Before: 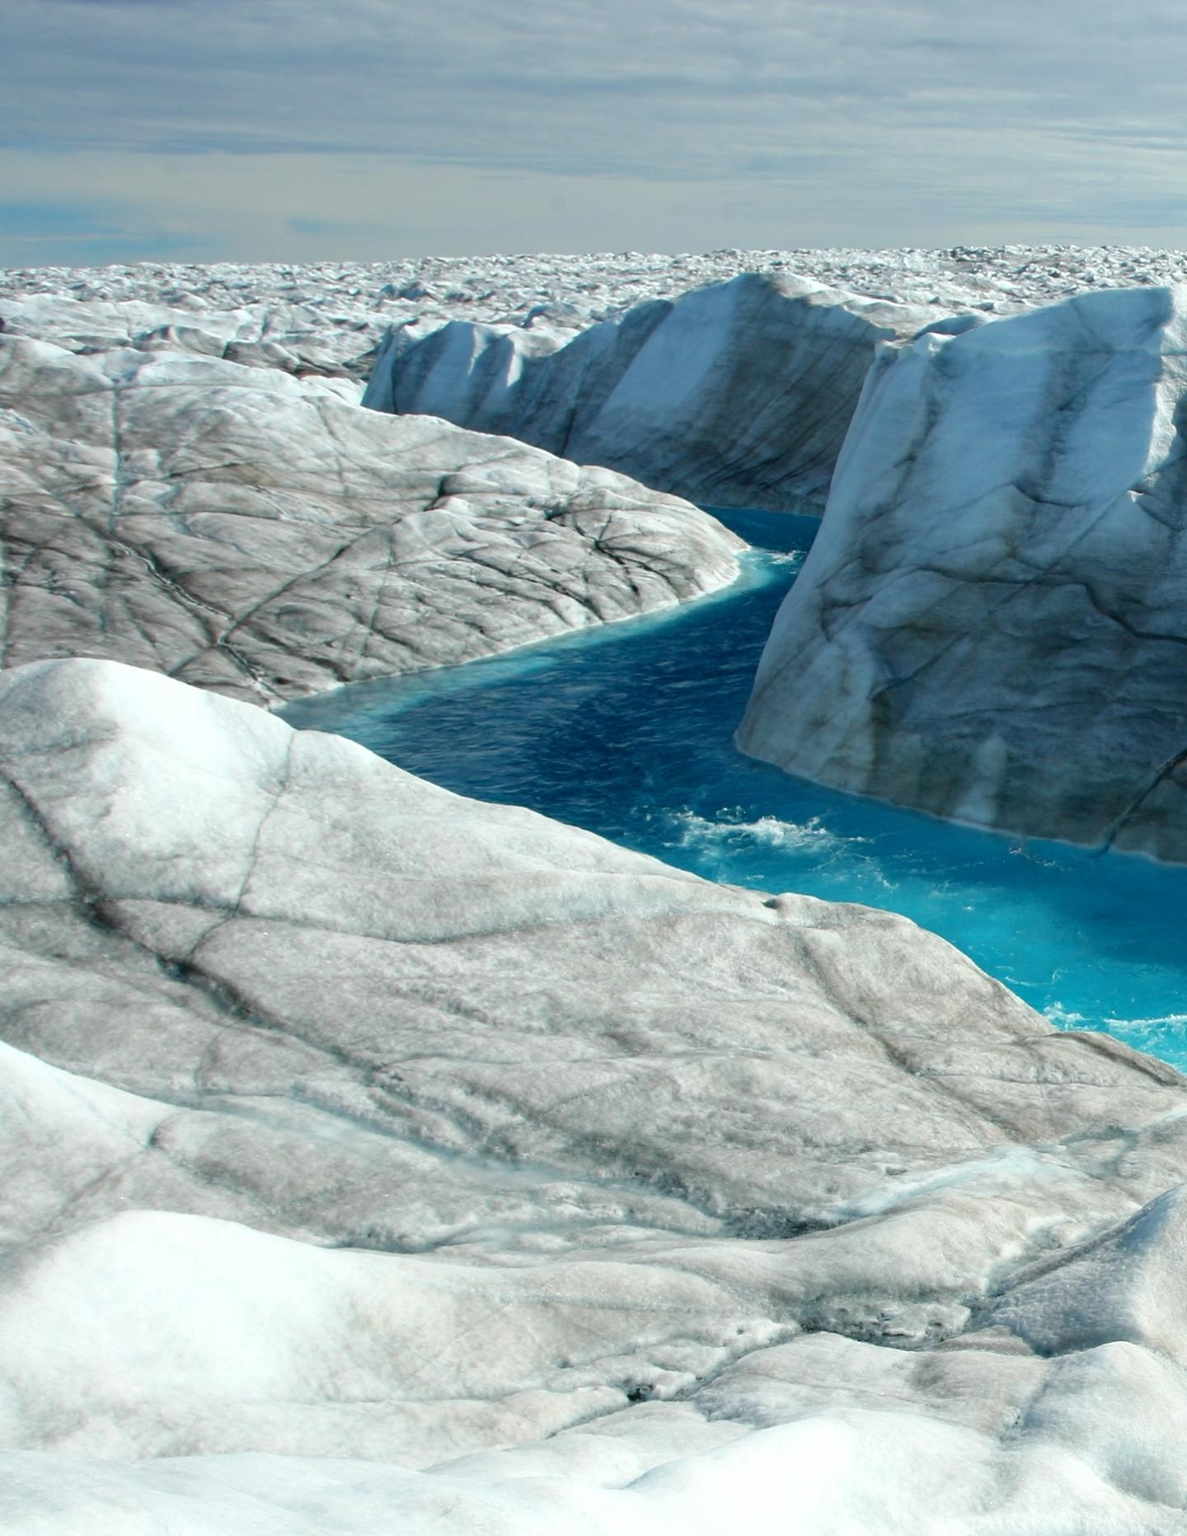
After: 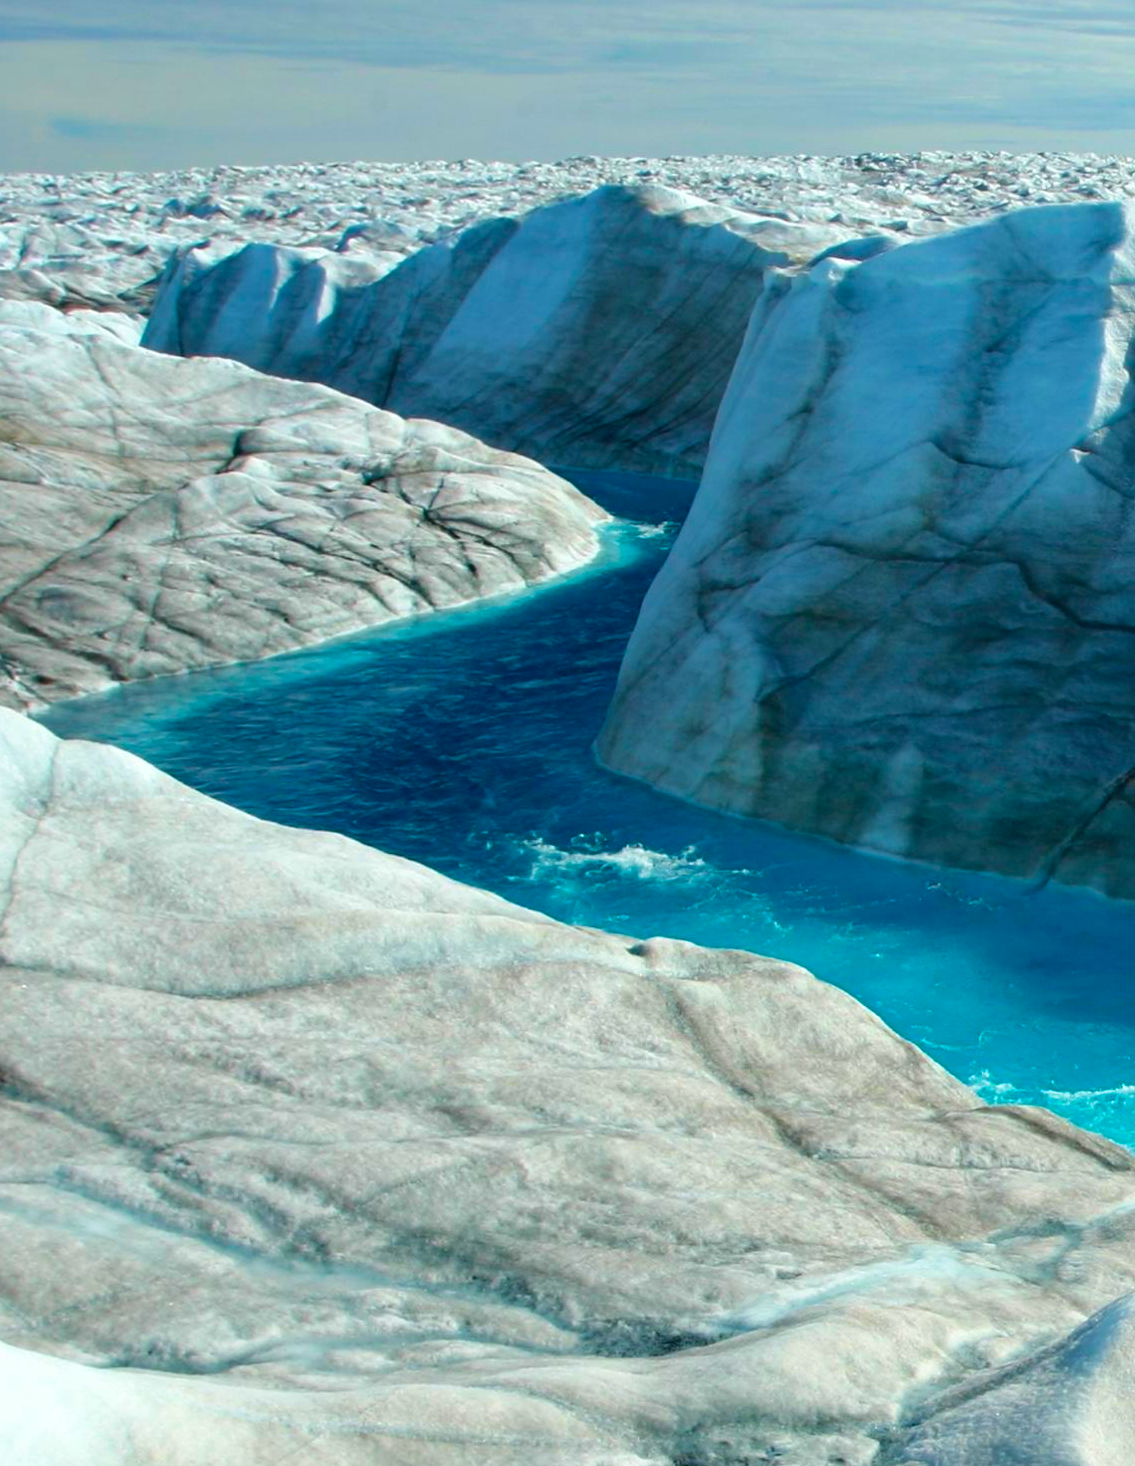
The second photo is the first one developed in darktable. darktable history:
crop and rotate: left 20.74%, top 7.912%, right 0.375%, bottom 13.378%
velvia: on, module defaults
color balance rgb: perceptual saturation grading › global saturation 30%, global vibrance 20%
